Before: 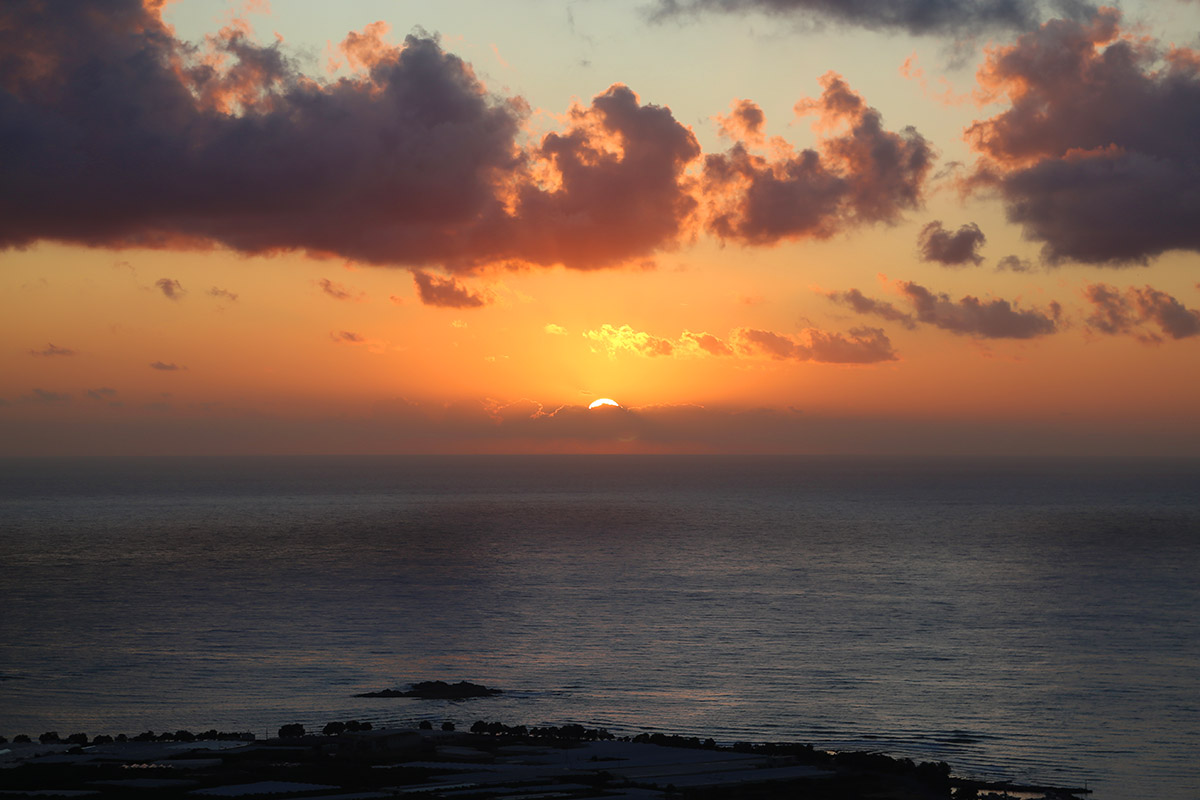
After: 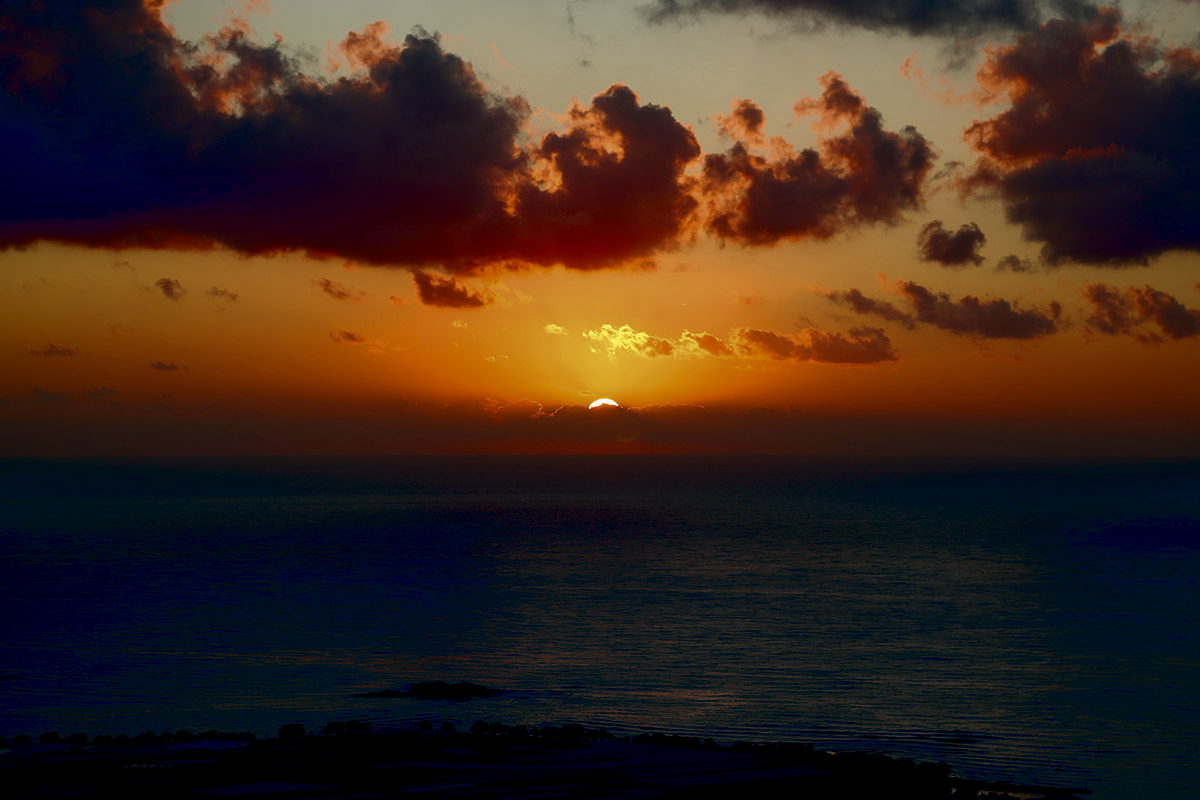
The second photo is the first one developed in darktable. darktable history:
color balance: lift [0.975, 0.993, 1, 1.015], gamma [1.1, 1, 1, 0.945], gain [1, 1.04, 1, 0.95]
contrast brightness saturation: brightness -0.52
